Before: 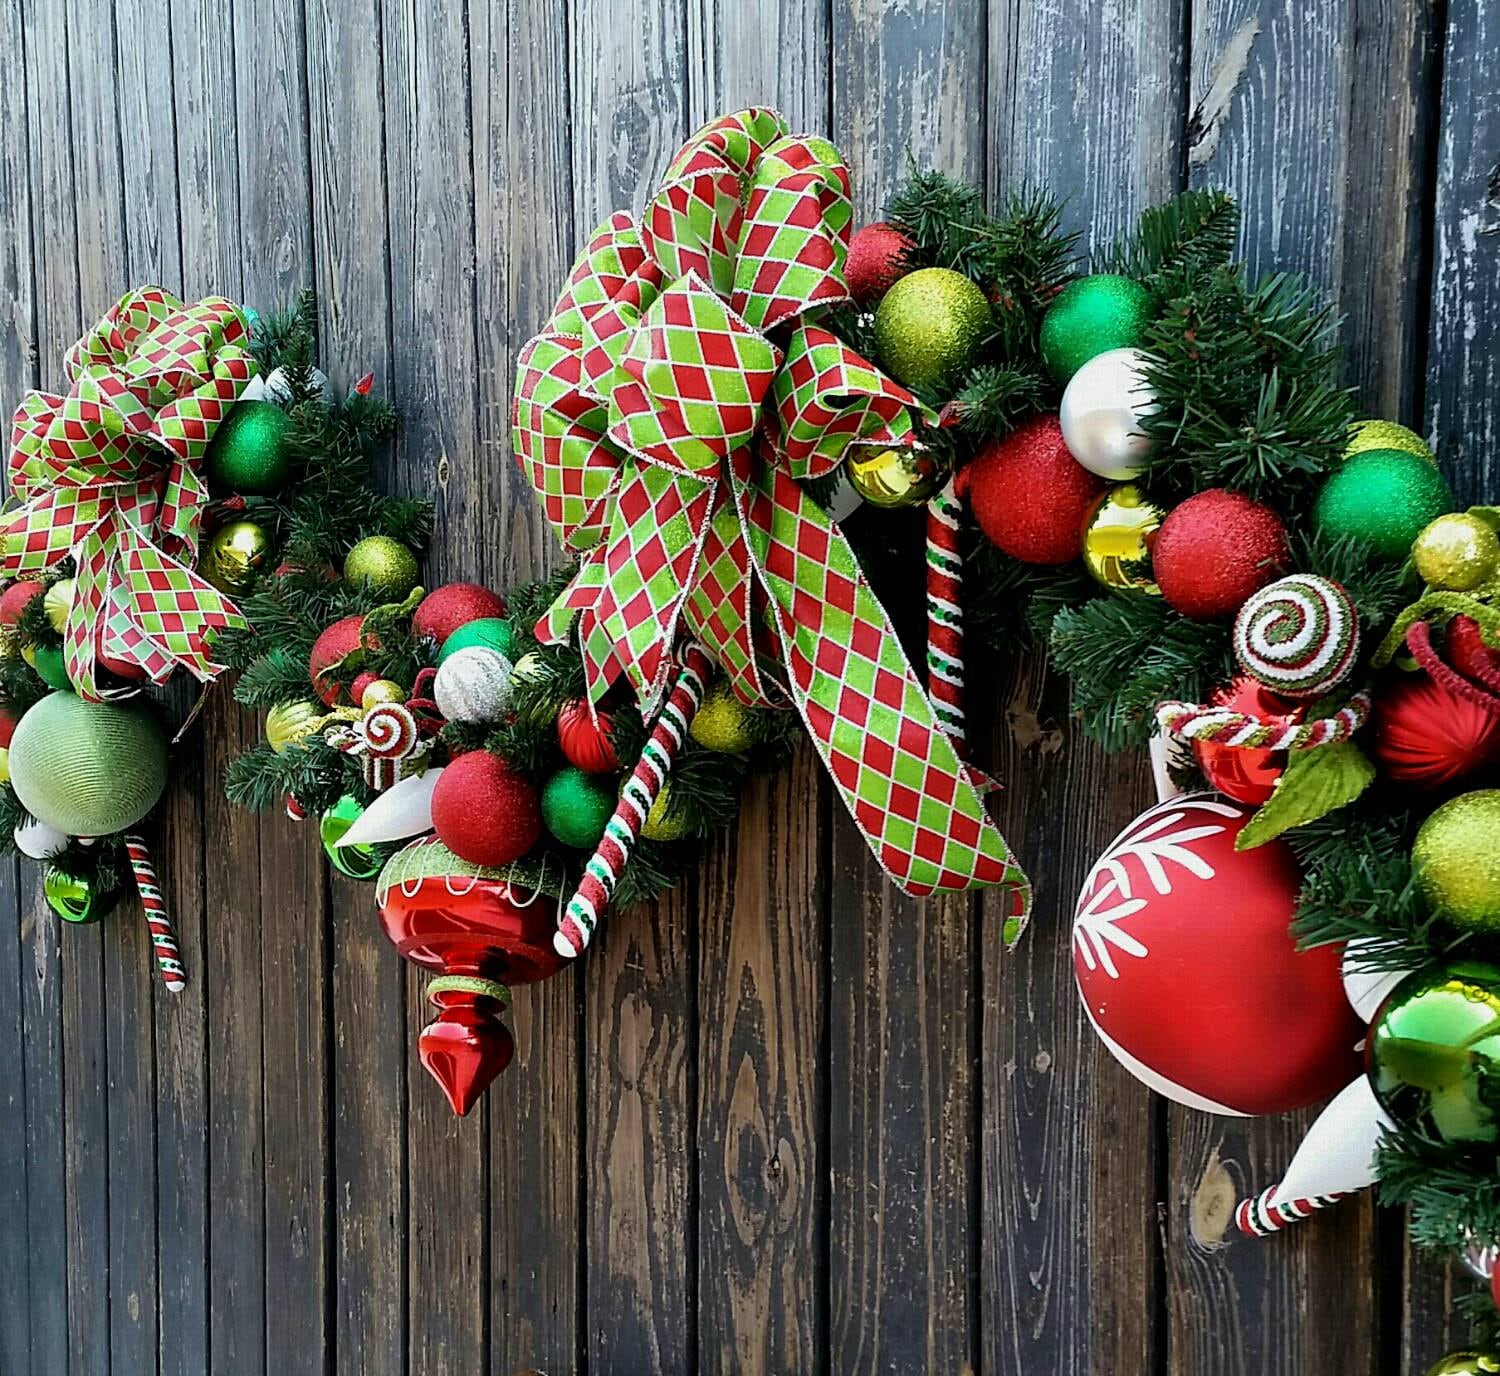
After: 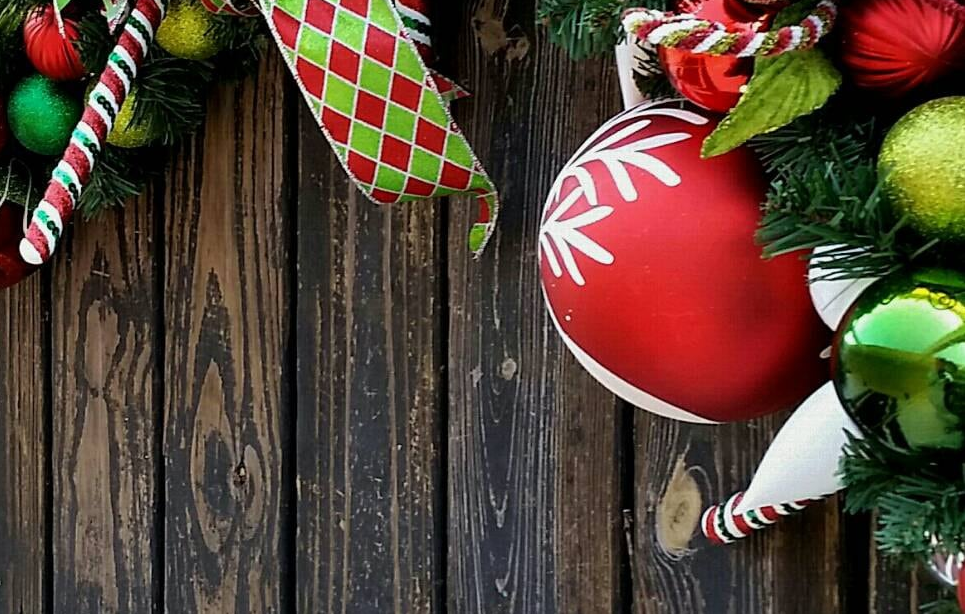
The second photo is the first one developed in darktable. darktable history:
crop and rotate: left 35.62%, top 50.379%, bottom 4.962%
